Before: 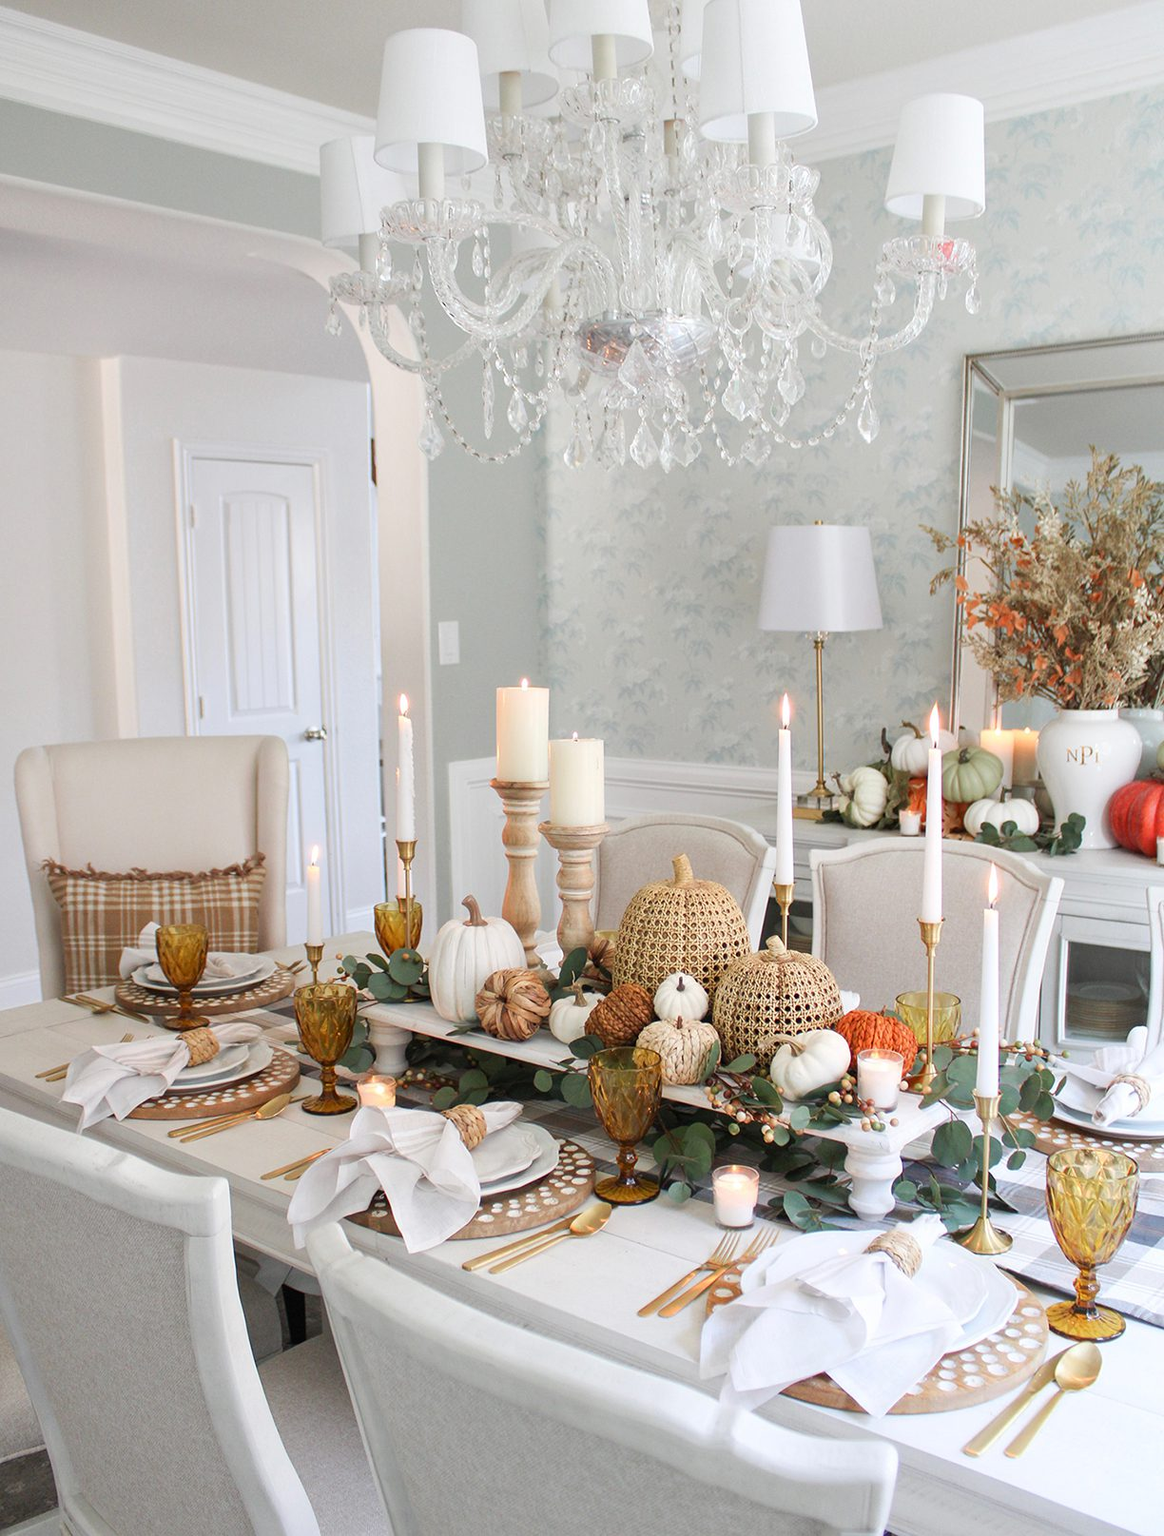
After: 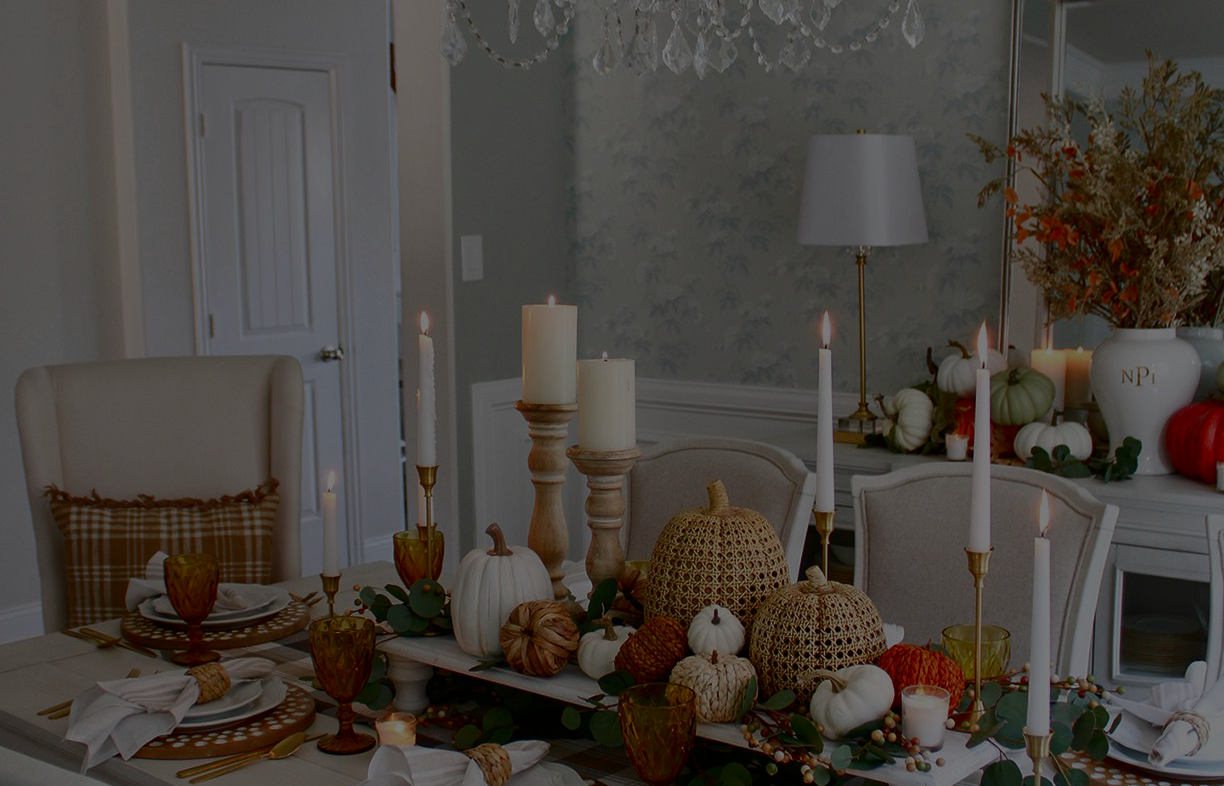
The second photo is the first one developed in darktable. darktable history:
crop and rotate: top 25.925%, bottom 25.345%
exposure: exposure -2.094 EV, compensate highlight preservation false
contrast brightness saturation: contrast 0.189, brightness -0.102, saturation 0.206
